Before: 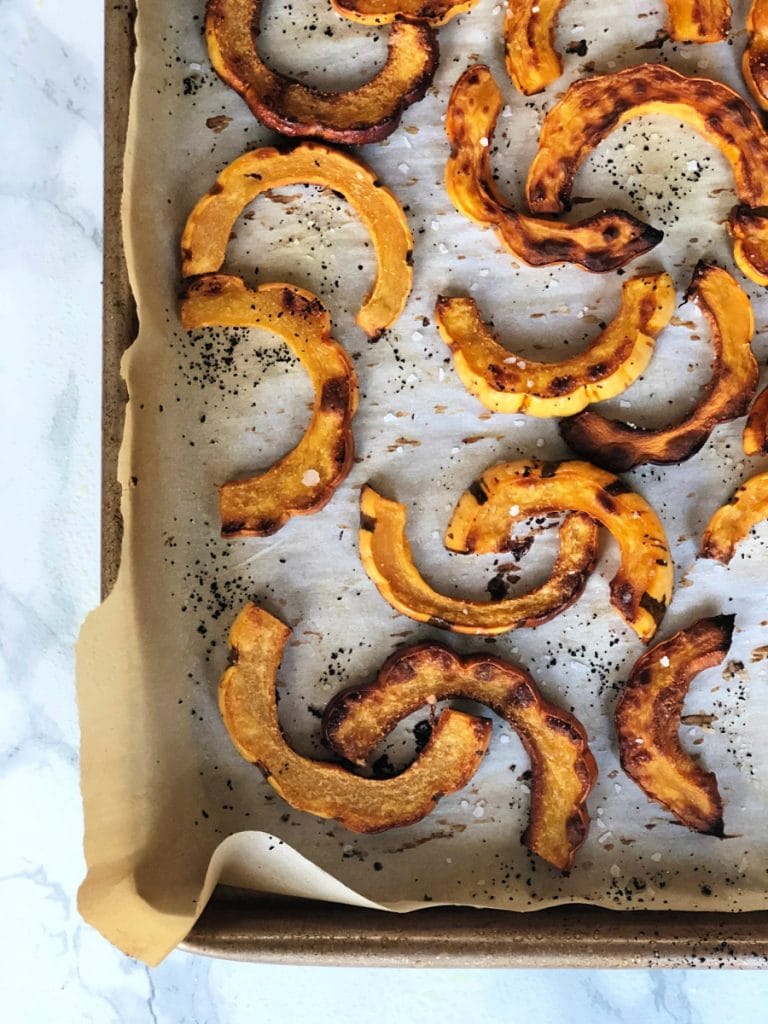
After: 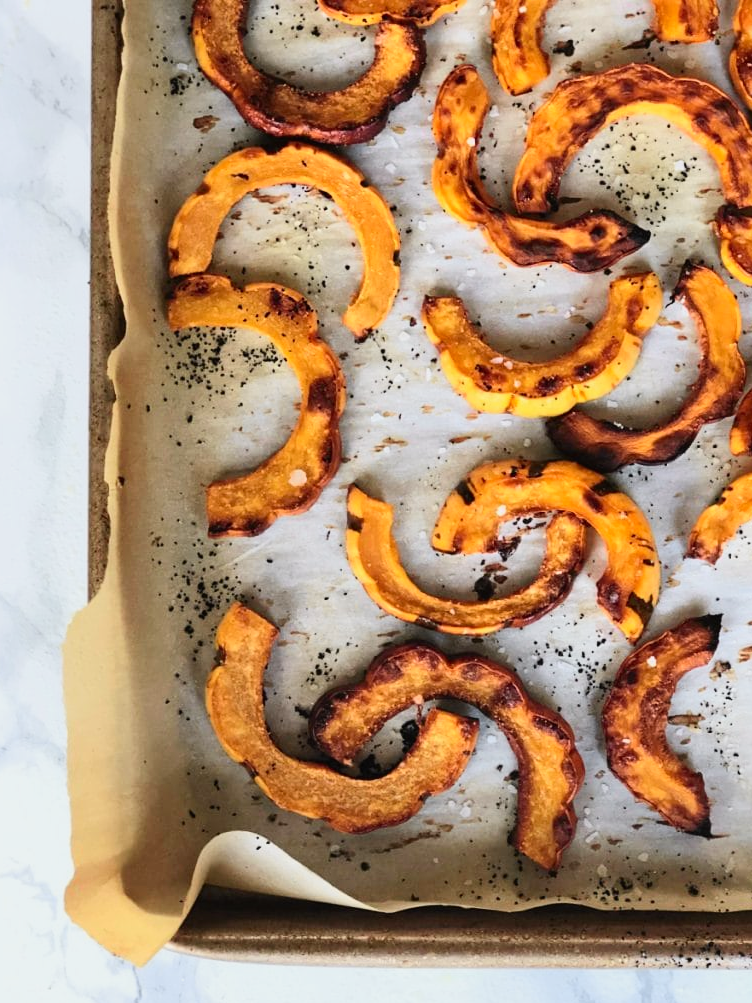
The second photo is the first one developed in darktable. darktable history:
crop: left 1.743%, right 0.268%, bottom 2.011%
tone curve: curves: ch0 [(0, 0.013) (0.036, 0.045) (0.274, 0.286) (0.566, 0.623) (0.794, 0.827) (1, 0.953)]; ch1 [(0, 0) (0.389, 0.403) (0.462, 0.48) (0.499, 0.5) (0.524, 0.527) (0.57, 0.599) (0.626, 0.65) (0.761, 0.781) (1, 1)]; ch2 [(0, 0) (0.464, 0.478) (0.5, 0.501) (0.533, 0.542) (0.599, 0.613) (0.704, 0.731) (1, 1)], color space Lab, independent channels, preserve colors none
